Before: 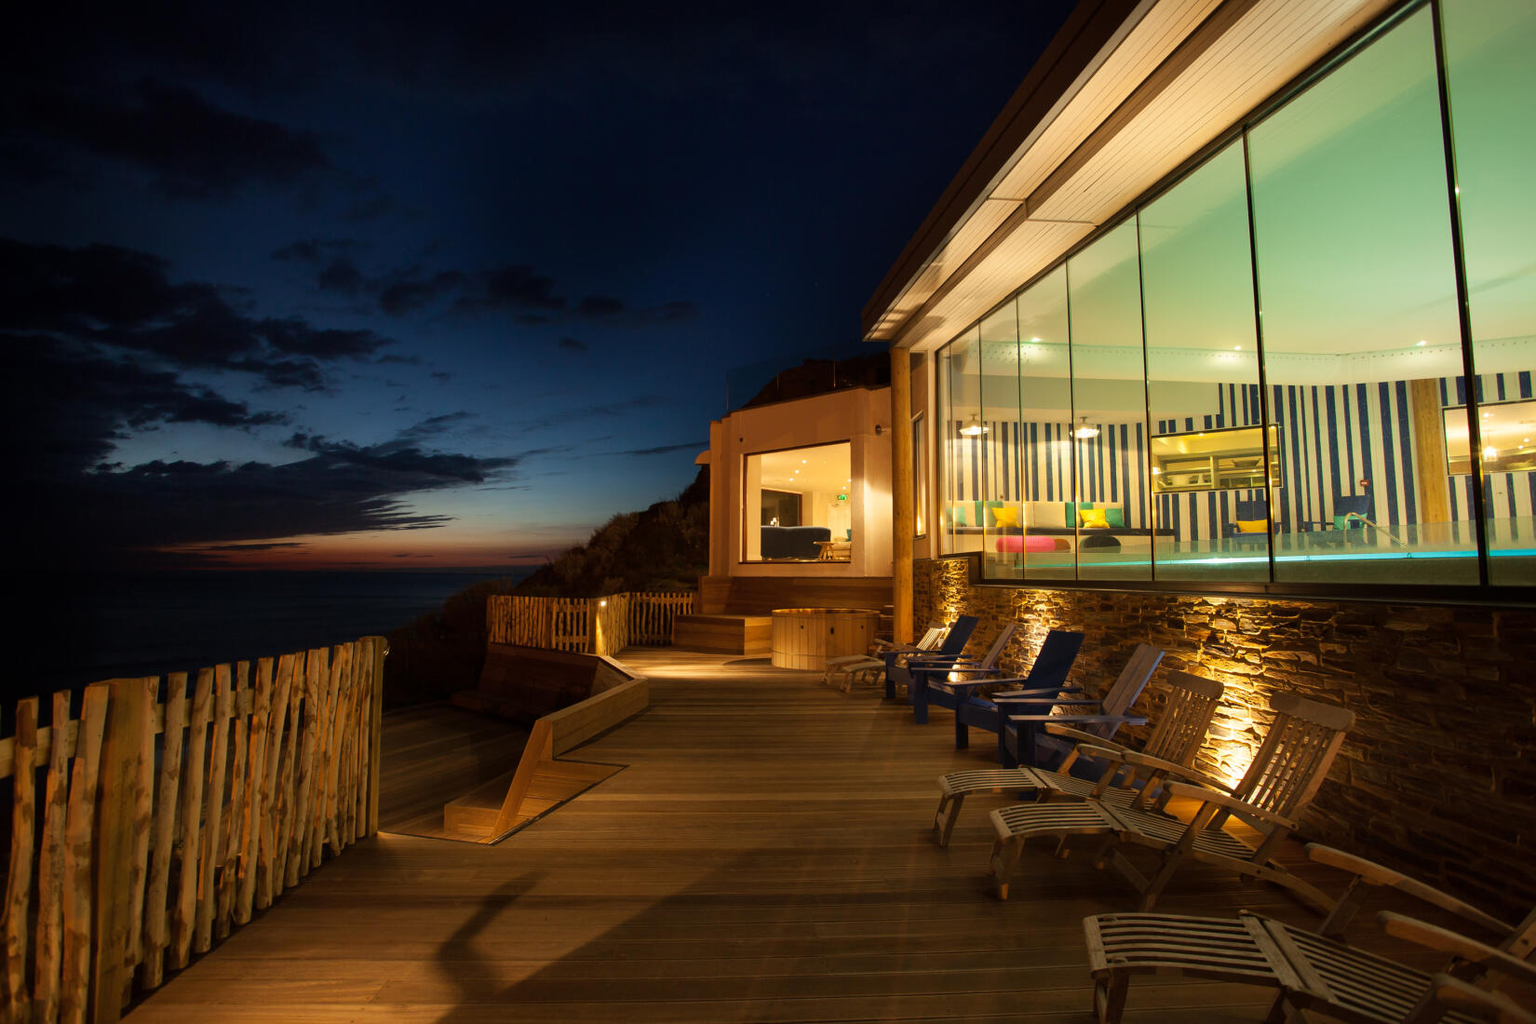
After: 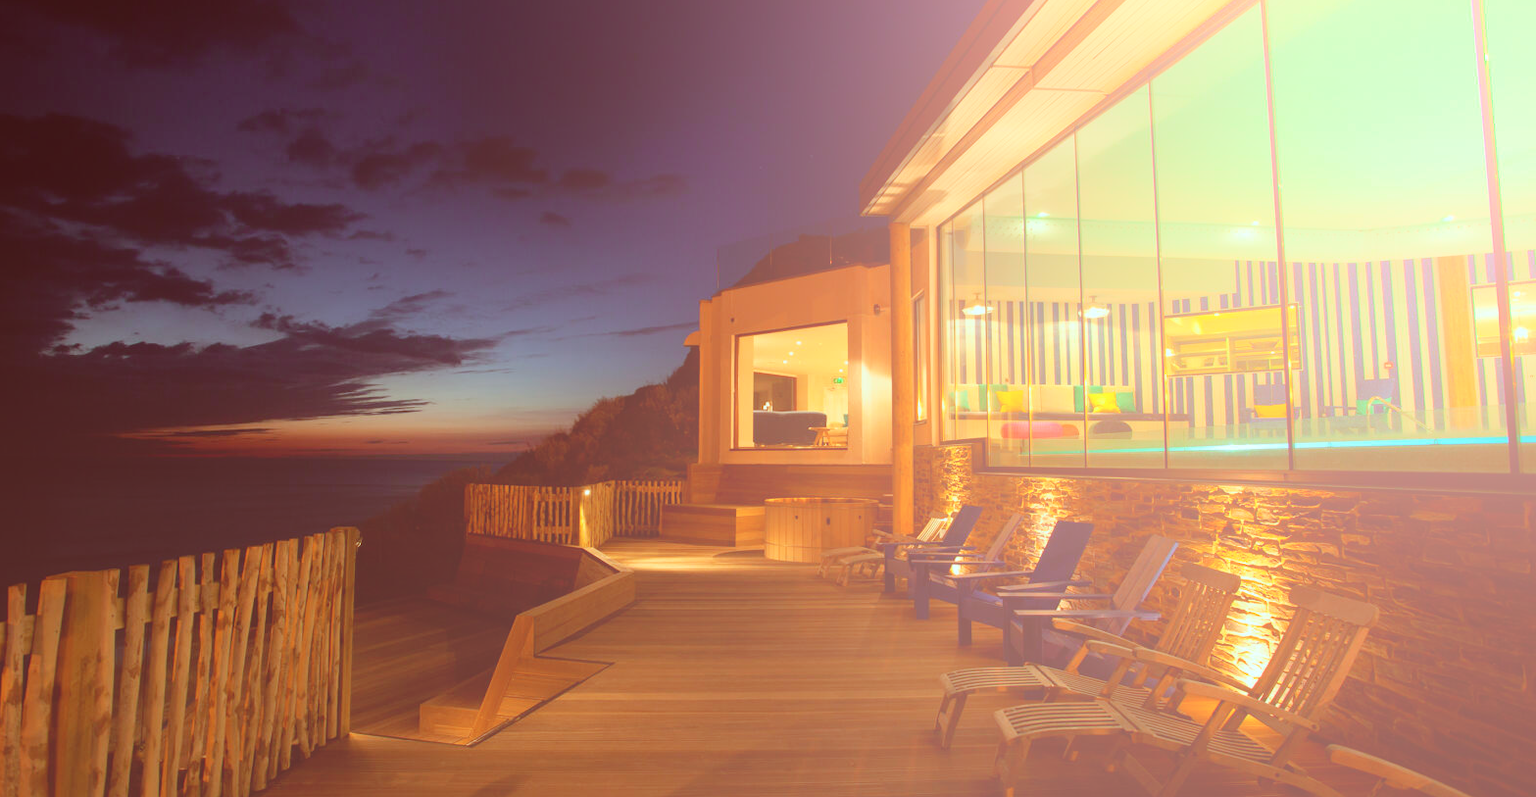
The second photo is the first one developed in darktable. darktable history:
white balance: red 0.974, blue 1.044
crop and rotate: left 2.991%, top 13.302%, right 1.981%, bottom 12.636%
bloom: size 70%, threshold 25%, strength 70%
color correction: highlights a* -7.23, highlights b* -0.161, shadows a* 20.08, shadows b* 11.73
contrast brightness saturation: saturation -0.04
